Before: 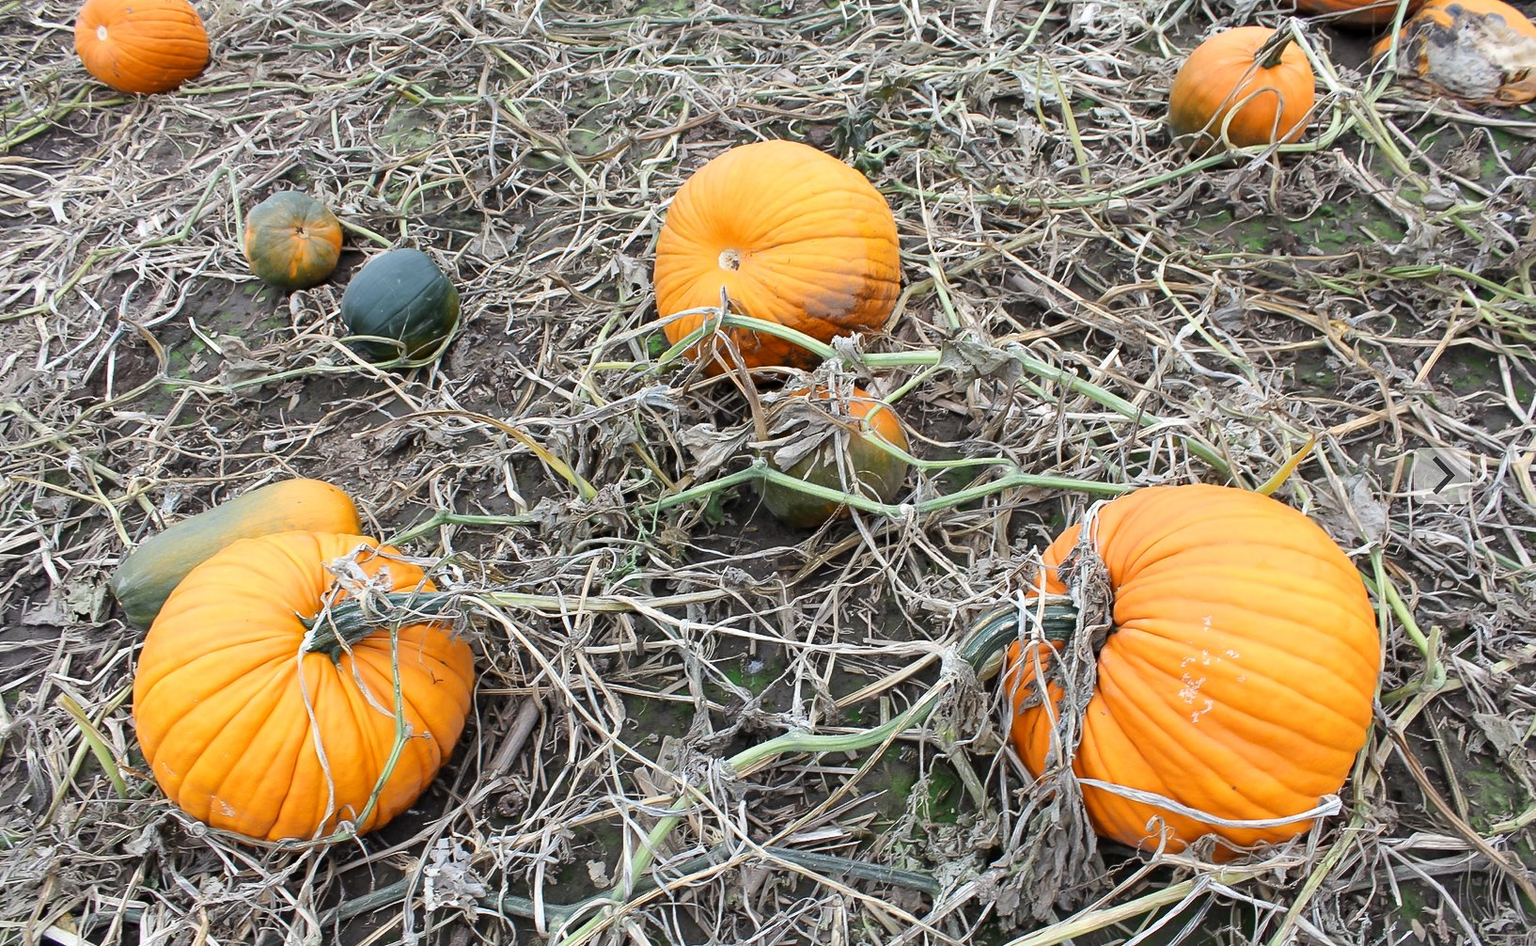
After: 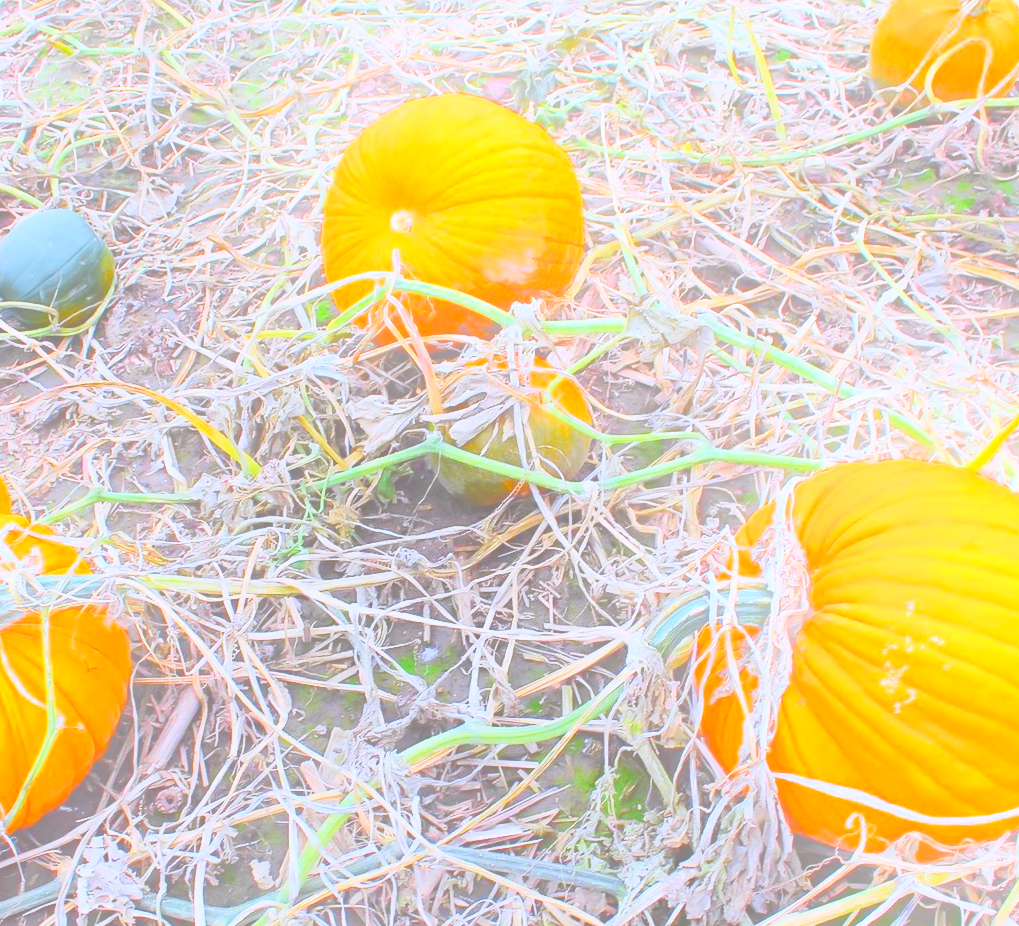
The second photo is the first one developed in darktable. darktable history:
local contrast: detail 69%
contrast brightness saturation: contrast 0.07, brightness 0.18, saturation 0.4
white balance: red 0.954, blue 1.079
crop and rotate: left 22.918%, top 5.629%, right 14.711%, bottom 2.247%
tone curve: curves: ch0 [(0, 0.023) (0.103, 0.087) (0.295, 0.297) (0.445, 0.531) (0.553, 0.665) (0.735, 0.843) (0.994, 1)]; ch1 [(0, 0) (0.414, 0.395) (0.447, 0.447) (0.485, 0.495) (0.512, 0.523) (0.542, 0.581) (0.581, 0.632) (0.646, 0.715) (1, 1)]; ch2 [(0, 0) (0.369, 0.388) (0.449, 0.431) (0.478, 0.471) (0.516, 0.517) (0.579, 0.624) (0.674, 0.775) (1, 1)], color space Lab, independent channels, preserve colors none
color balance rgb: shadows lift › chroma 1%, shadows lift › hue 28.8°, power › hue 60°, highlights gain › chroma 1%, highlights gain › hue 60°, global offset › luminance 0.25%, perceptual saturation grading › highlights -20%, perceptual saturation grading › shadows 20%, perceptual brilliance grading › highlights 10%, perceptual brilliance grading › shadows -5%, global vibrance 19.67%
bloom: threshold 82.5%, strength 16.25%
